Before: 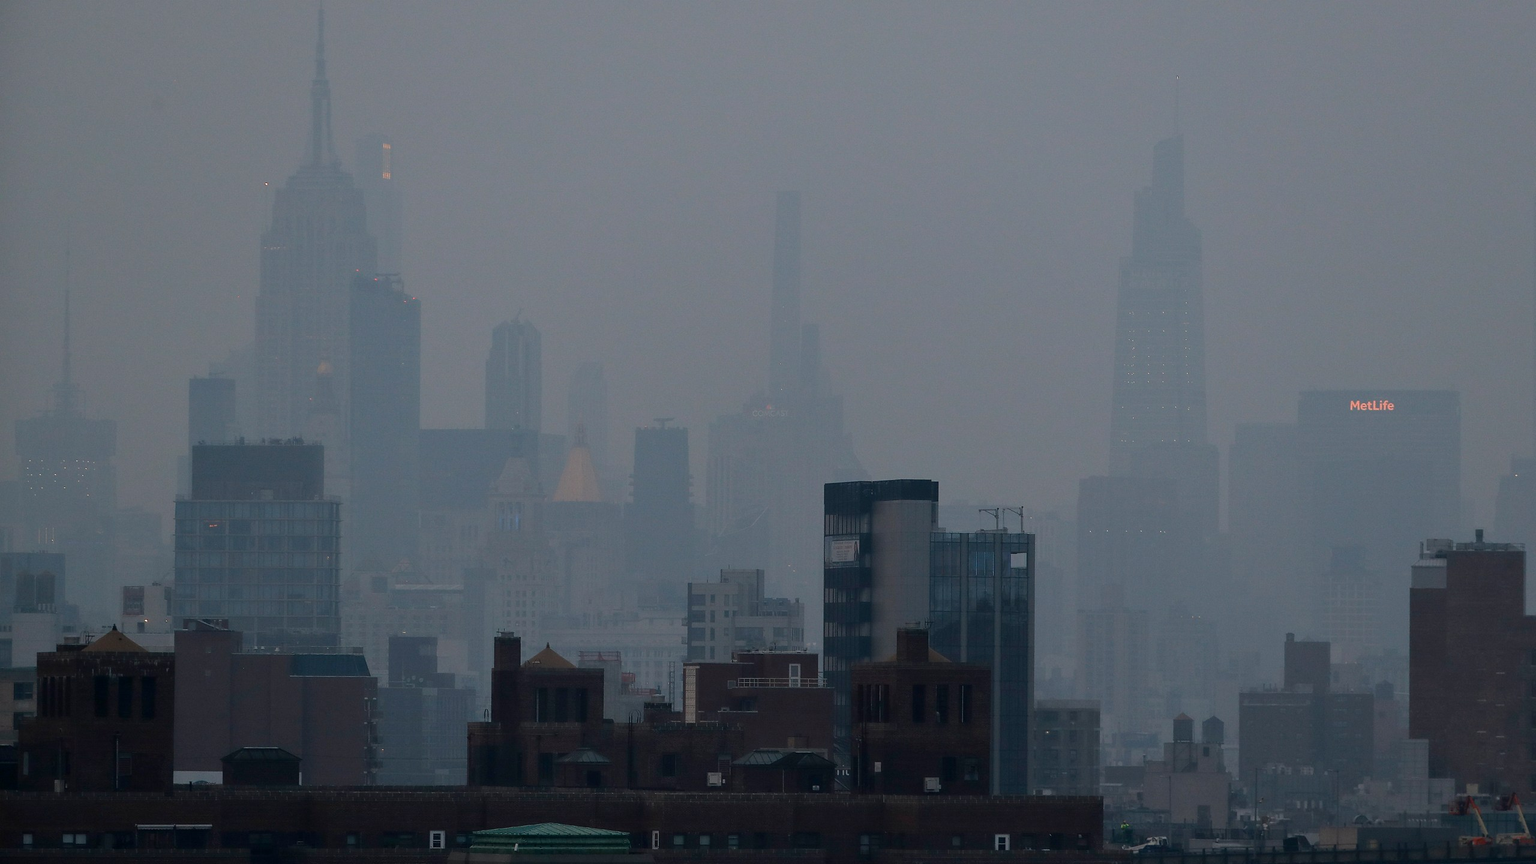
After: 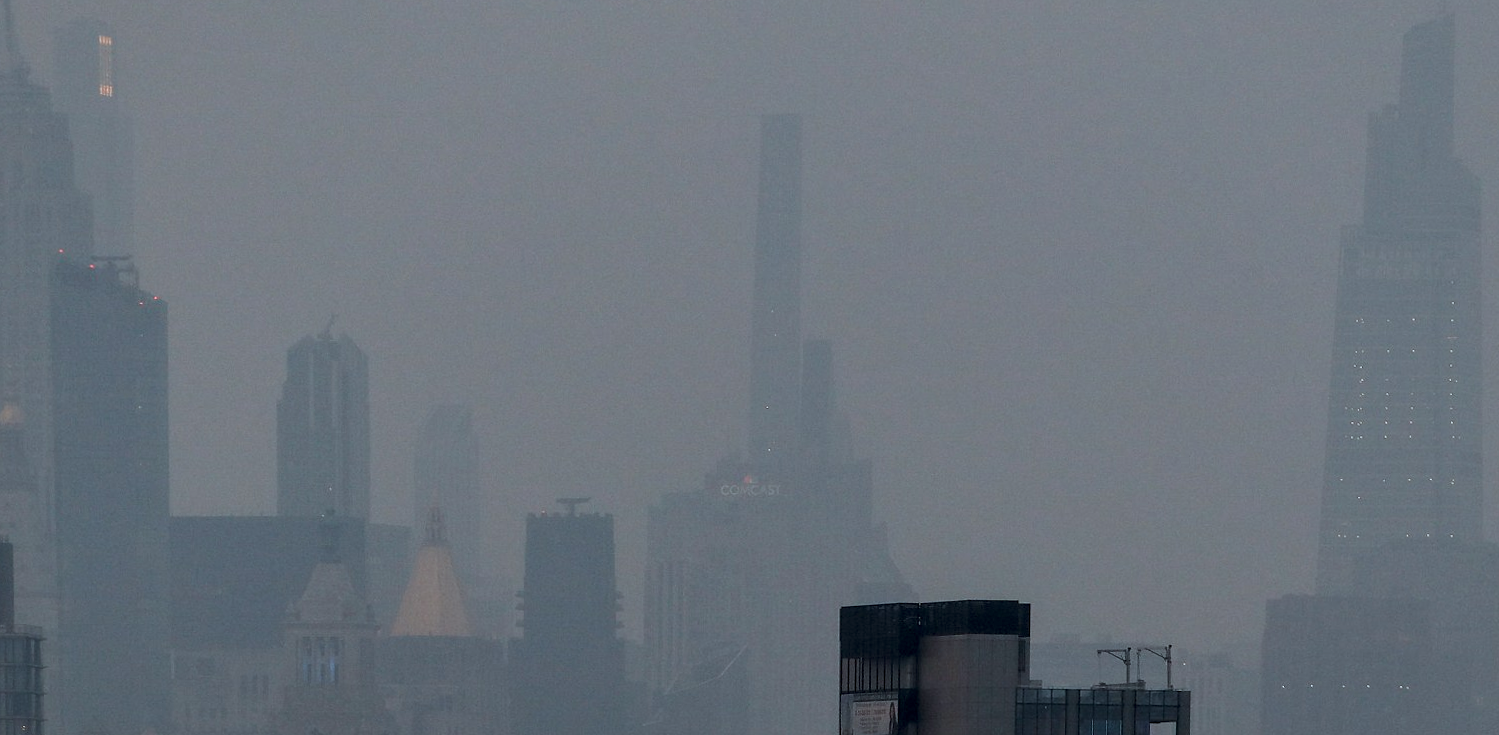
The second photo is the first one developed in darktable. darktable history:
color correction: highlights a* -2.73, highlights b* -2.09, shadows a* 2.41, shadows b* 2.73
rotate and perspective: lens shift (vertical) 0.048, lens shift (horizontal) -0.024, automatic cropping off
local contrast: detail 150%
crop: left 20.932%, top 15.471%, right 21.848%, bottom 34.081%
